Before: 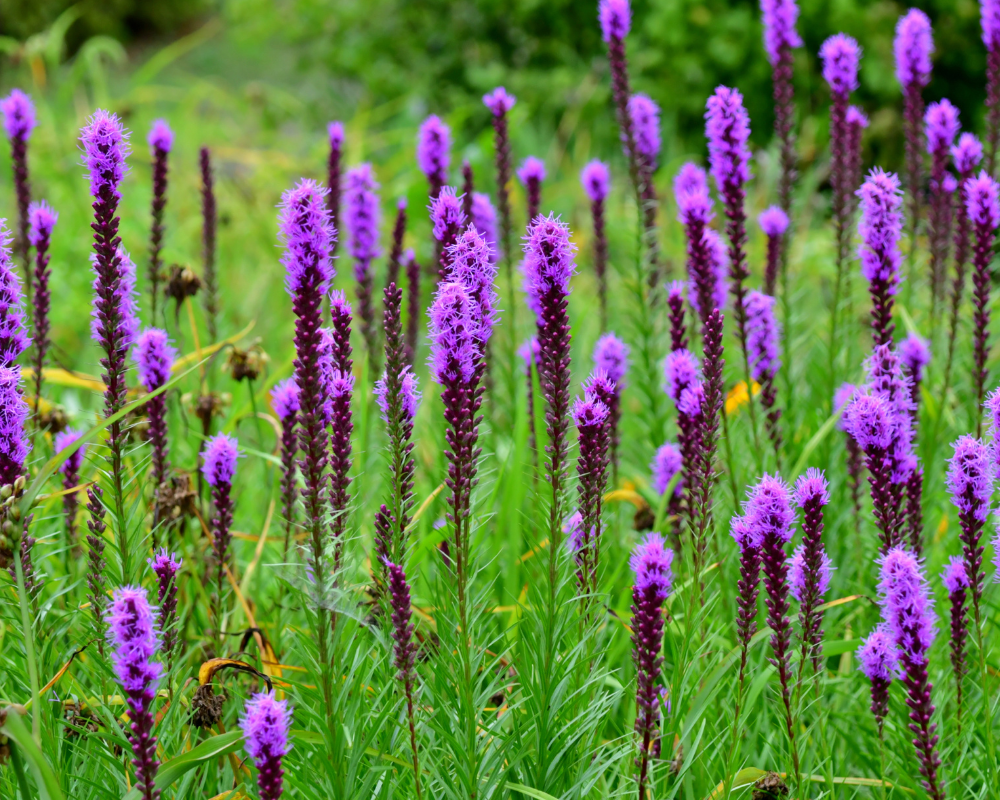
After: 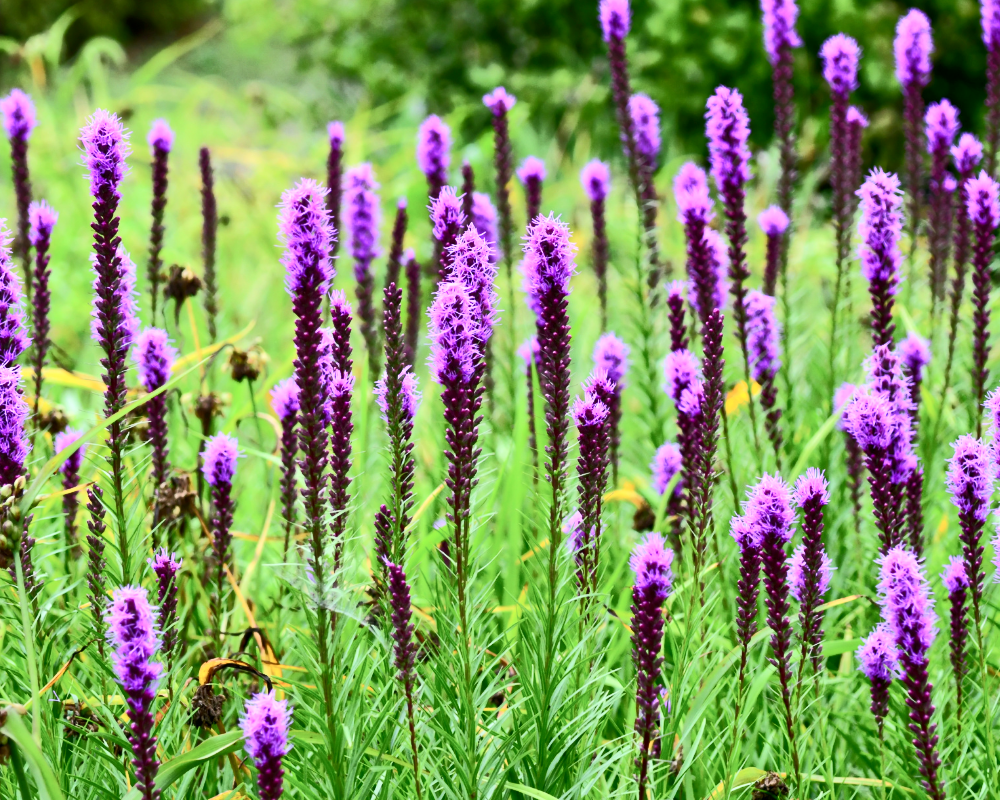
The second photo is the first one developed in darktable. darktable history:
tone curve: curves: ch0 [(0, 0) (0.003, 0.003) (0.011, 0.008) (0.025, 0.018) (0.044, 0.04) (0.069, 0.062) (0.1, 0.09) (0.136, 0.121) (0.177, 0.158) (0.224, 0.197) (0.277, 0.255) (0.335, 0.314) (0.399, 0.391) (0.468, 0.496) (0.543, 0.683) (0.623, 0.801) (0.709, 0.883) (0.801, 0.94) (0.898, 0.984) (1, 1)], color space Lab, independent channels, preserve colors none
tone equalizer: edges refinement/feathering 500, mask exposure compensation -1.25 EV, preserve details no
